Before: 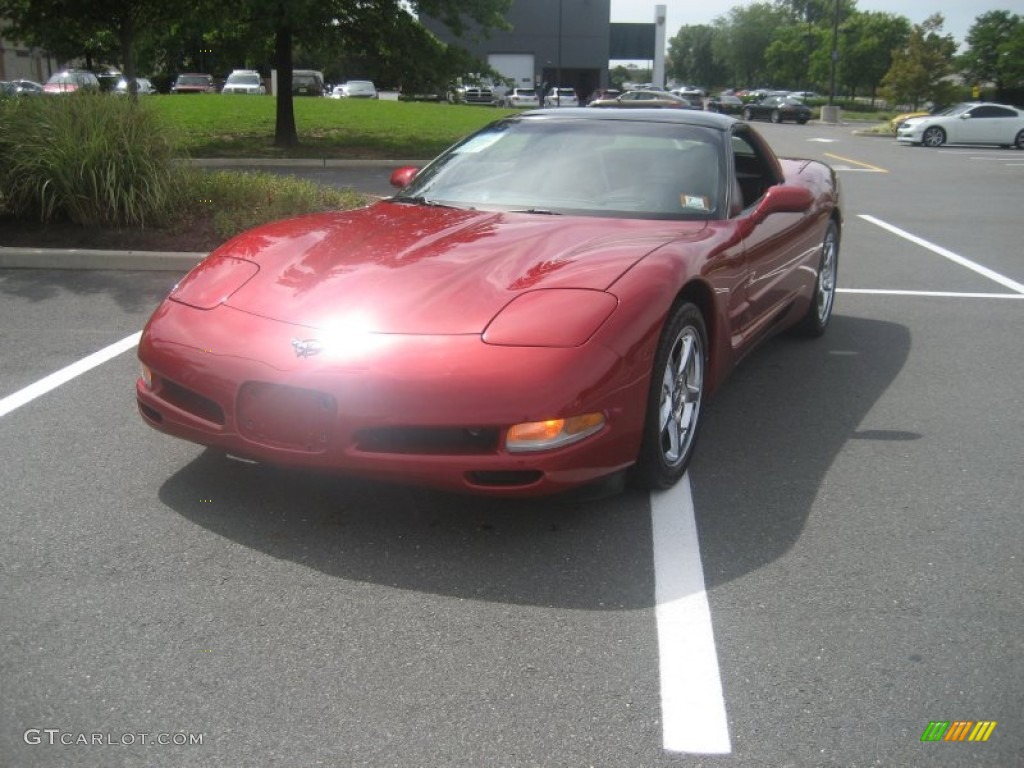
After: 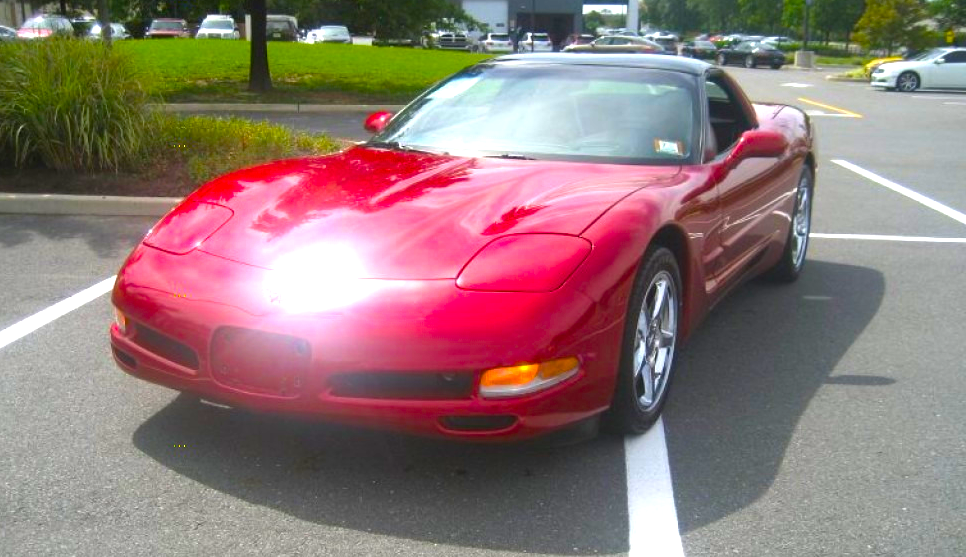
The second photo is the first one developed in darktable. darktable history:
shadows and highlights: radius 133.07, soften with gaussian
color balance rgb: perceptual saturation grading › global saturation 64.578%, perceptual saturation grading › highlights 49.069%, perceptual saturation grading › shadows 29.997%, perceptual brilliance grading › global brilliance 24.398%
crop: left 2.561%, top 7.194%, right 3.017%, bottom 20.224%
